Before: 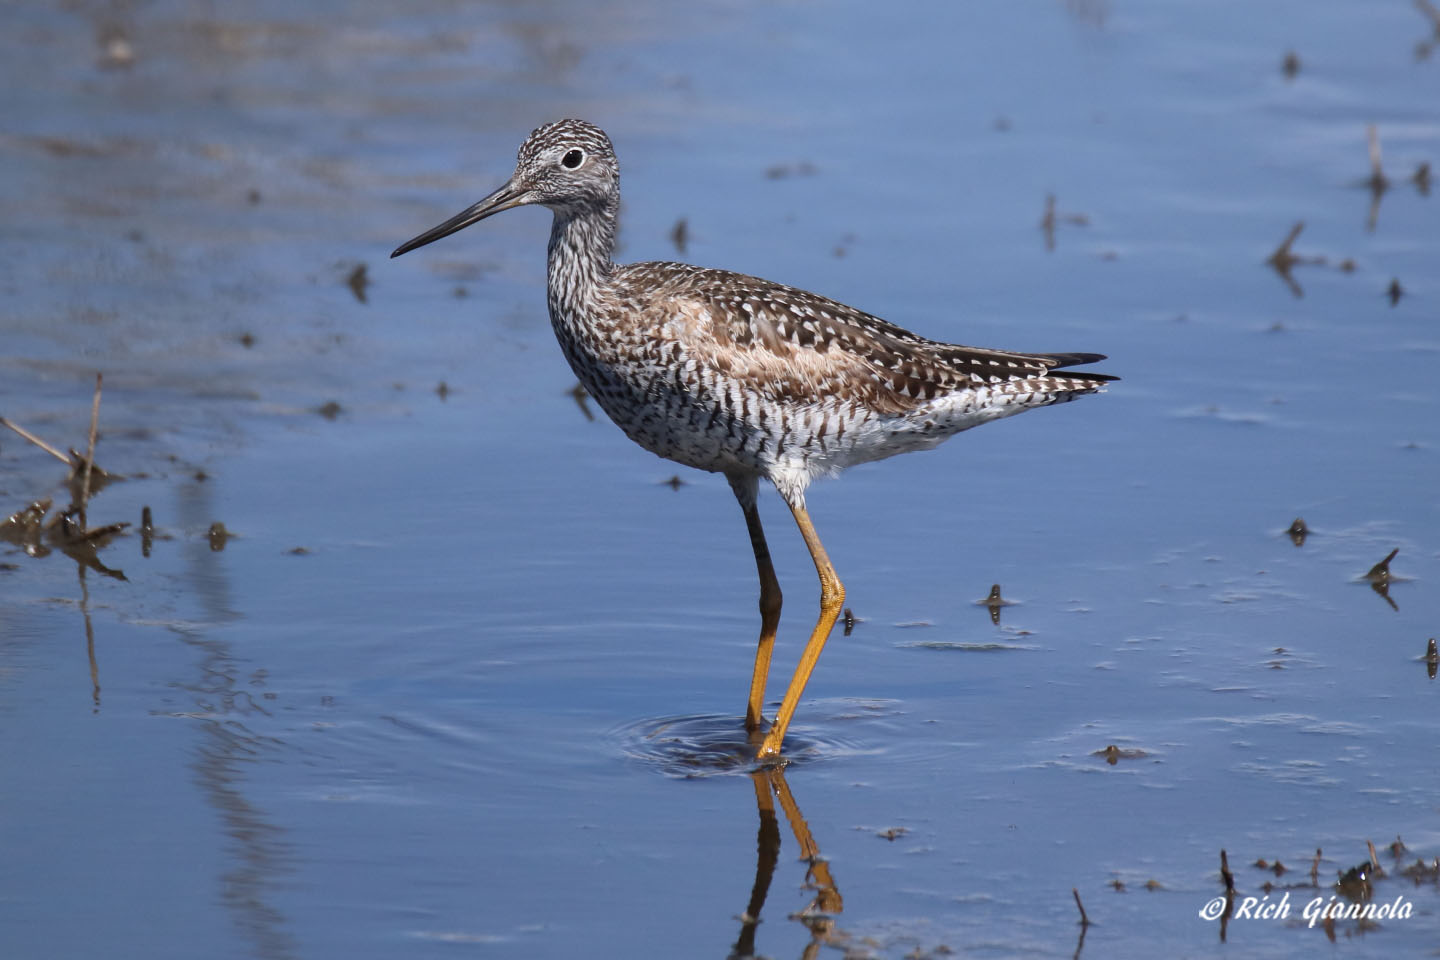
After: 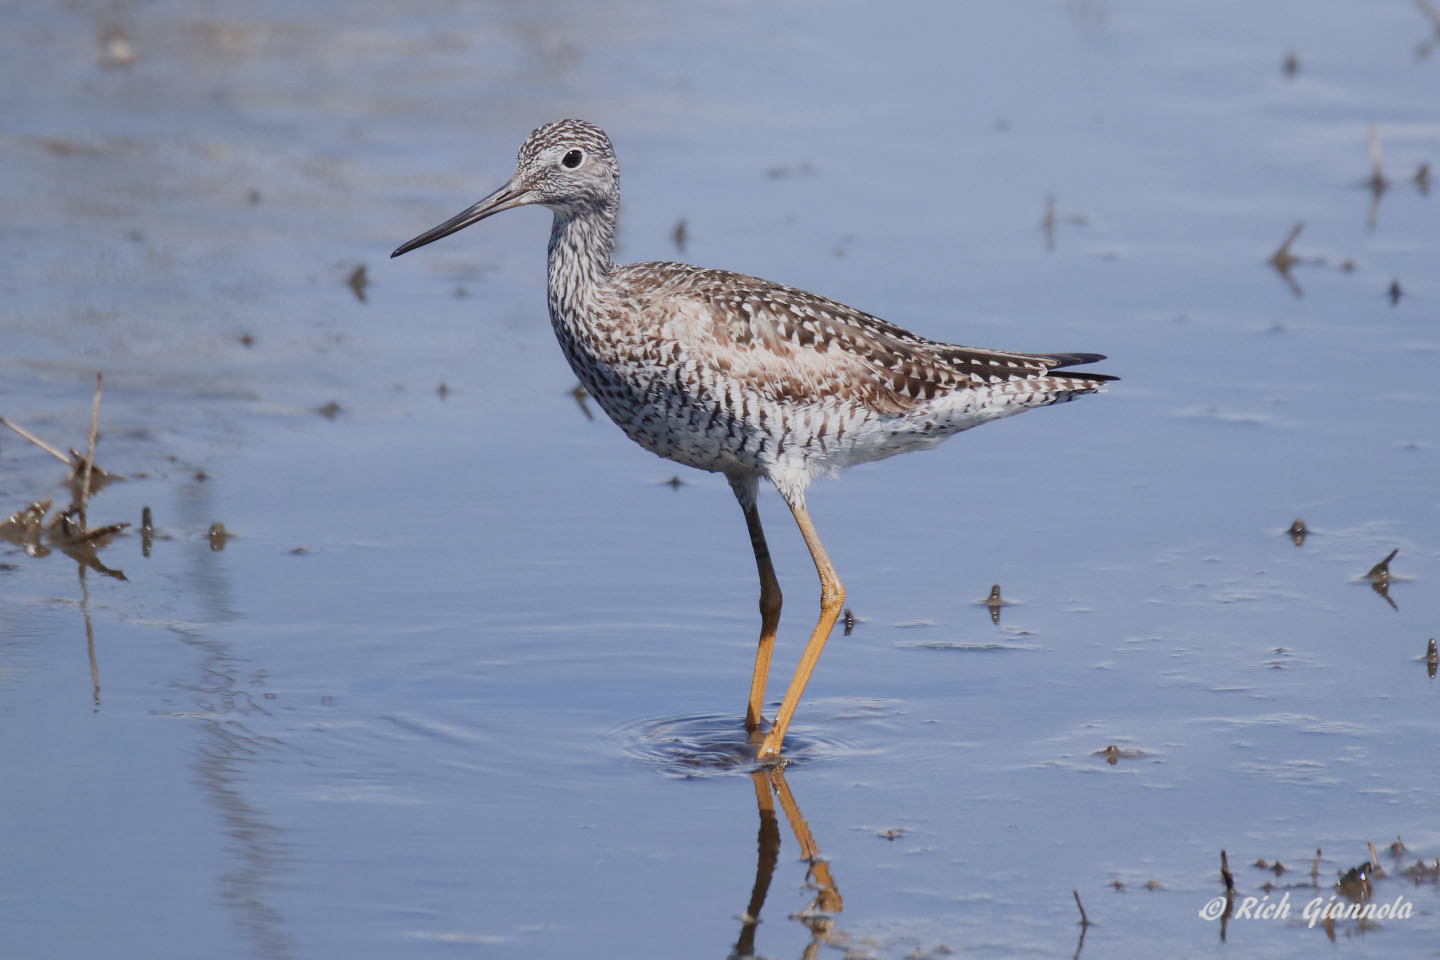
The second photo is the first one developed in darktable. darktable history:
exposure: exposure 0.781 EV, compensate highlight preservation false
sigmoid: contrast 1.05, skew -0.15
